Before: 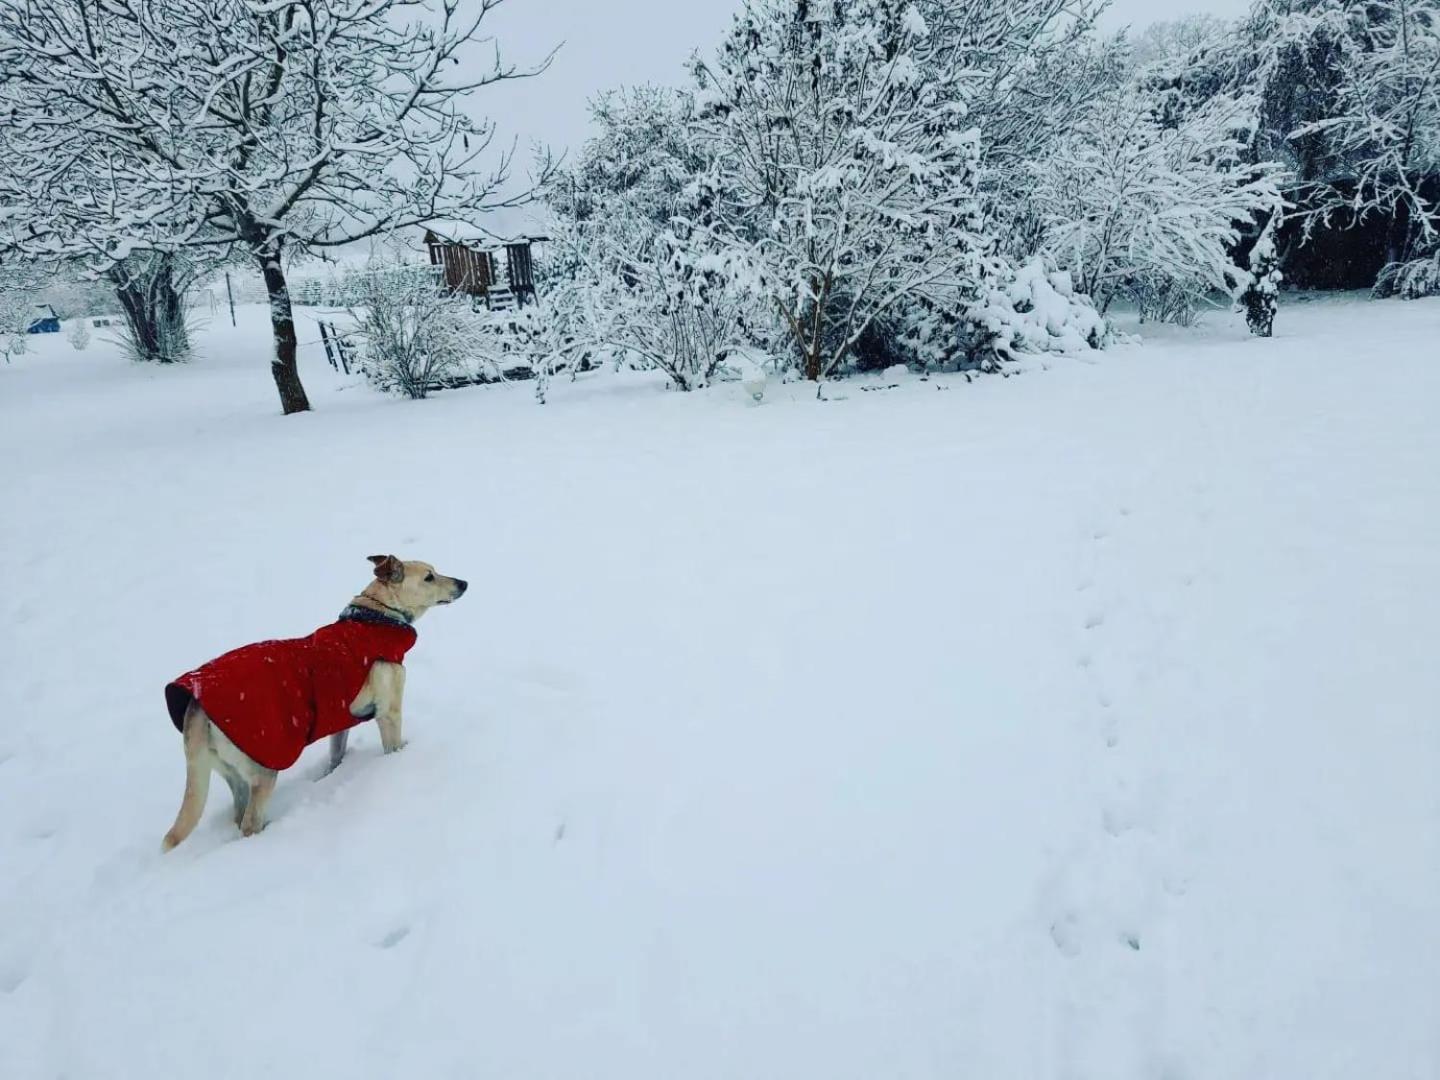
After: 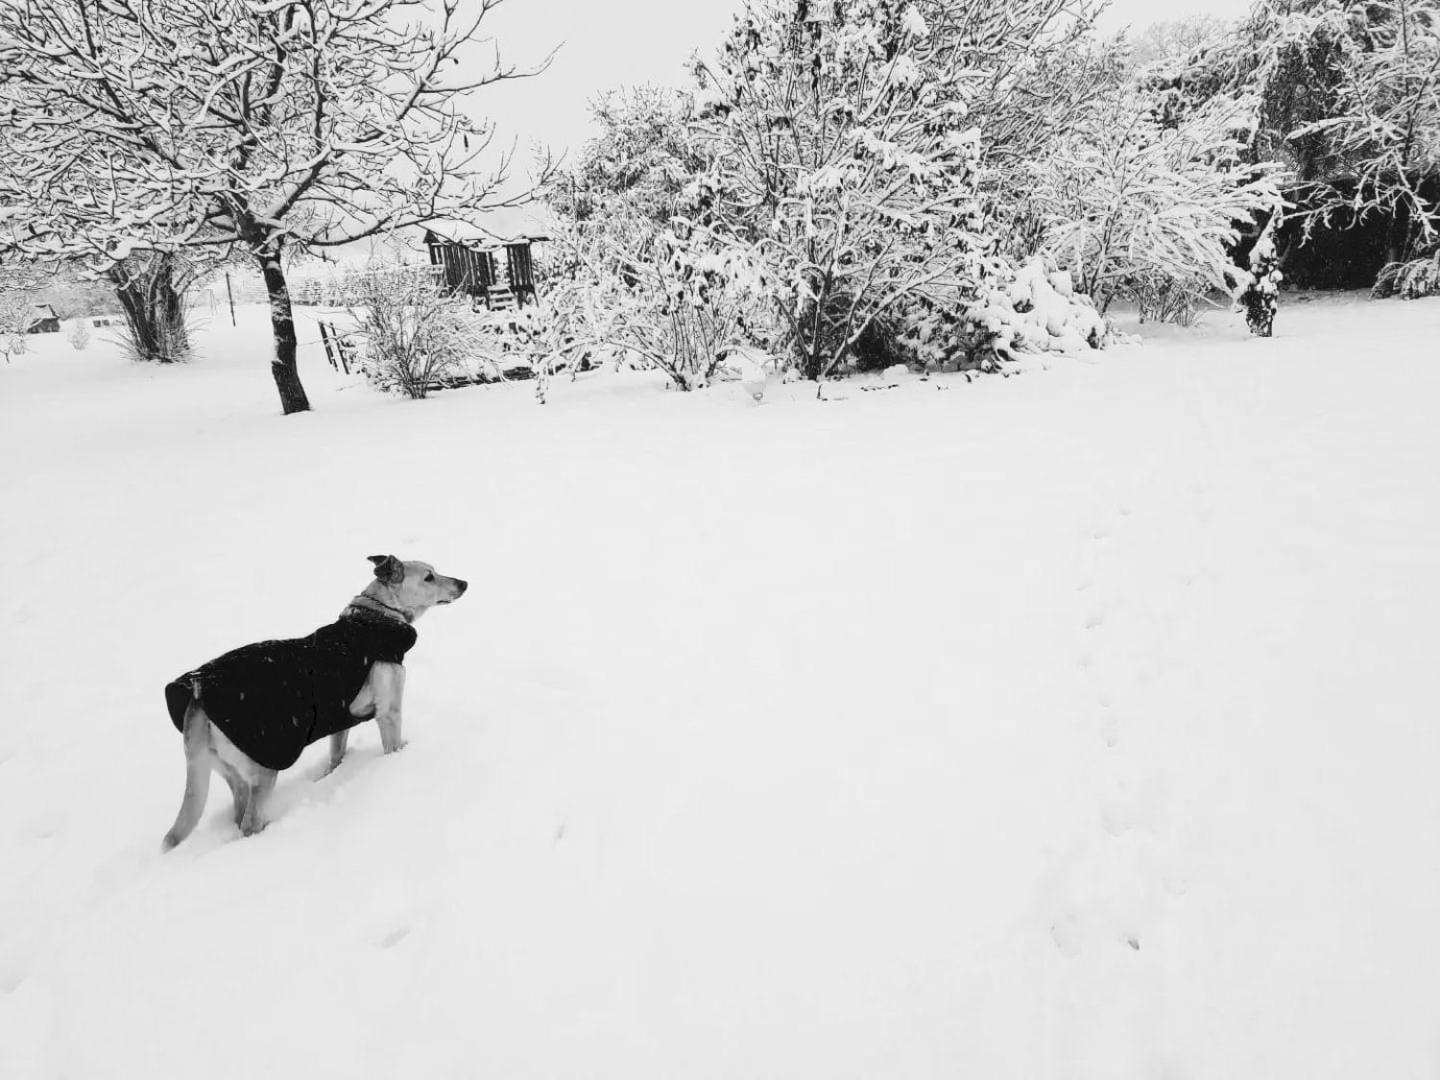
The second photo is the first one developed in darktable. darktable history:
tone curve: curves: ch0 [(0, 0) (0.003, 0.045) (0.011, 0.051) (0.025, 0.057) (0.044, 0.074) (0.069, 0.096) (0.1, 0.125) (0.136, 0.16) (0.177, 0.201) (0.224, 0.242) (0.277, 0.299) (0.335, 0.362) (0.399, 0.432) (0.468, 0.512) (0.543, 0.601) (0.623, 0.691) (0.709, 0.786) (0.801, 0.876) (0.898, 0.927) (1, 1)], preserve colors none
color look up table: target L [83.12, 79.16, 85.98, 100.62, 82.05, 75.88, 72.94, 64.74, 56.57, 57.87, 29.29, 25.02, 201.6, 75.15, 58.64, 62.97, 75.88, 67.74, 54.76, 46.43, 33.46, 46.03, 50.17, 29.29, 11.59, 17.53, 9.263, 0.506, 78.43, 80.97, 56.32, 62.97, 51.22, 74.05, 60.56, 27.54, 57.09, 23.52, 34.88, 12.25, 103.44, 100.31, 84.56, 82.41, 79.88, 66.62, 71.84, 53.98, 43.19], target a [-0.002, 0, -0.003, 0.001, 0, 0, 0, 0.001, 0.001, 0 ×5, 0.001, 0.001, 0 ×4, 0.001, 0, 0.001, 0 ×6, -0.002, 0, 0.001, 0 ×4, 0.001, 0, 0, 0, 0.001, 0.001, -0.003, -0.001, 0 ×5], target b [0.023, 0.002, 0.024, -0.004, 0.002, 0.002, 0.002, -0.004, -0.004, 0.001, 0.001, -0.003, -0.001, 0.002, -0.004, -0.005, 0.002, 0.002, 0.001, 0.001, -0.003, 0.001, -0.004, 0.001, -0.002, 0.001, 0.001, 0, 0.002, 0.023, 0.001, -0.005, 0.001, 0.002, 0.002, 0, -0.004, -0.002, 0.001, -0.002, -0.004, -0.004, 0.024, 0.002 ×4, -0.003, 0.001], num patches 49
